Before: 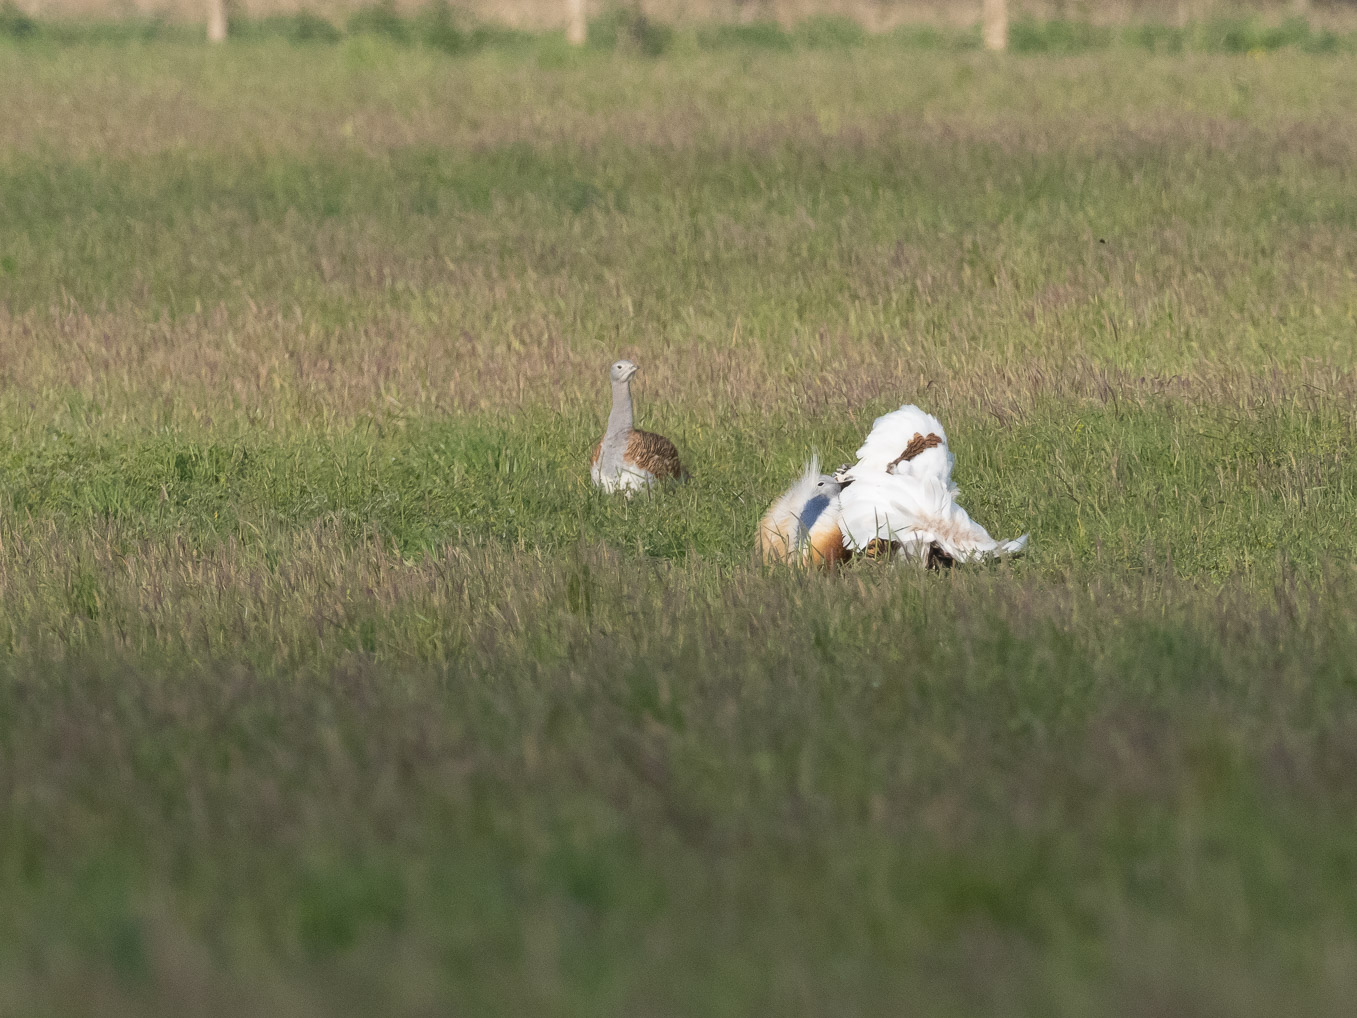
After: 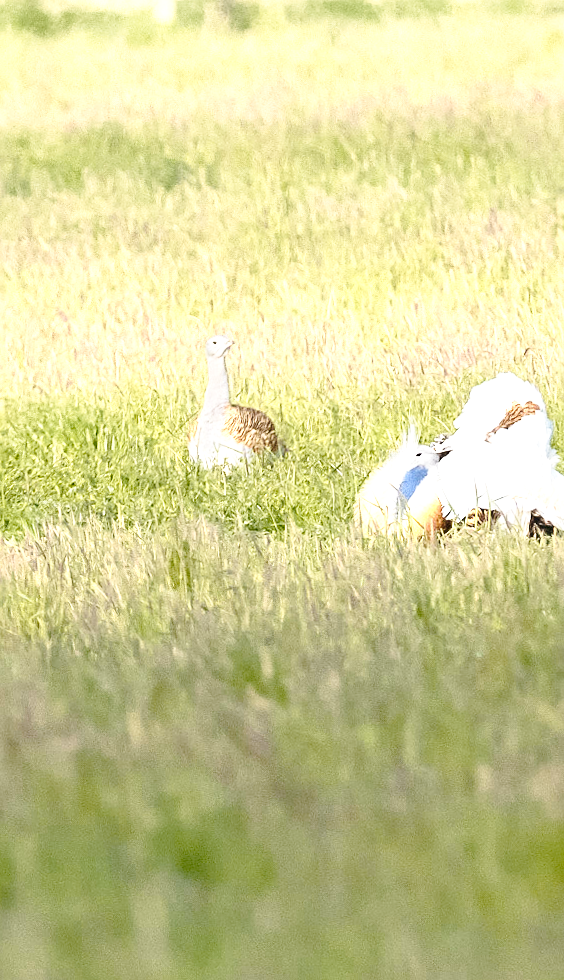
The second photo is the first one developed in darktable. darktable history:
base curve: curves: ch0 [(0, 0) (0.028, 0.03) (0.121, 0.232) (0.46, 0.748) (0.859, 0.968) (1, 1)], preserve colors none
color zones: curves: ch0 [(0.099, 0.624) (0.257, 0.596) (0.384, 0.376) (0.529, 0.492) (0.697, 0.564) (0.768, 0.532) (0.908, 0.644)]; ch1 [(0.112, 0.564) (0.254, 0.612) (0.432, 0.676) (0.592, 0.456) (0.743, 0.684) (0.888, 0.536)]; ch2 [(0.25, 0.5) (0.469, 0.36) (0.75, 0.5)]
crop: left 28.583%, right 29.231%
sharpen: on, module defaults
rotate and perspective: rotation -1.32°, lens shift (horizontal) -0.031, crop left 0.015, crop right 0.985, crop top 0.047, crop bottom 0.982
exposure: black level correction 0.001, exposure 0.955 EV, compensate exposure bias true, compensate highlight preservation false
